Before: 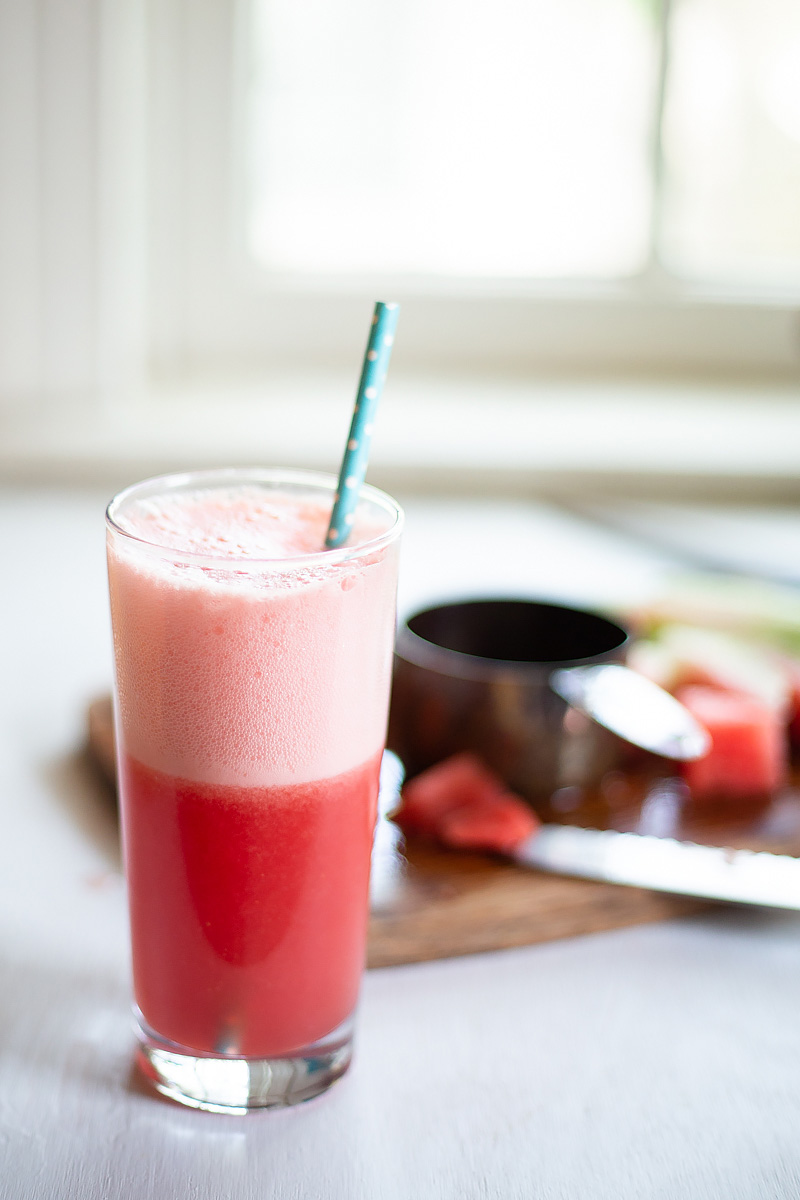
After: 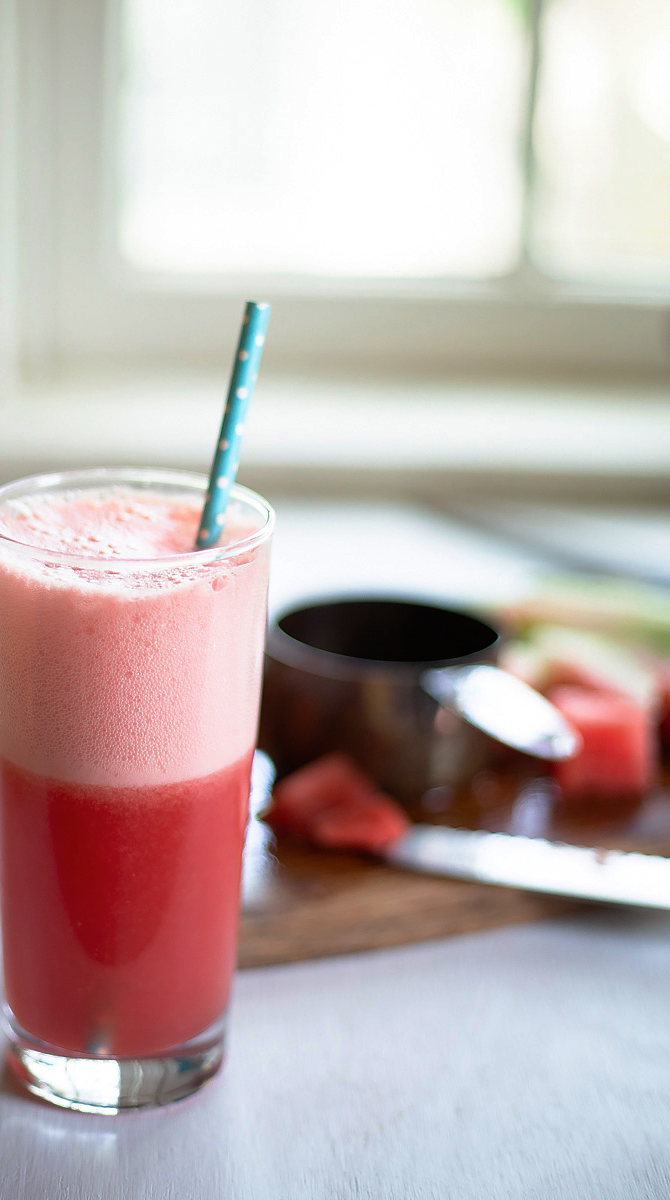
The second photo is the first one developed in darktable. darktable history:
base curve: curves: ch0 [(0, 0) (0.595, 0.418) (1, 1)], preserve colors none
crop: left 16.145%
